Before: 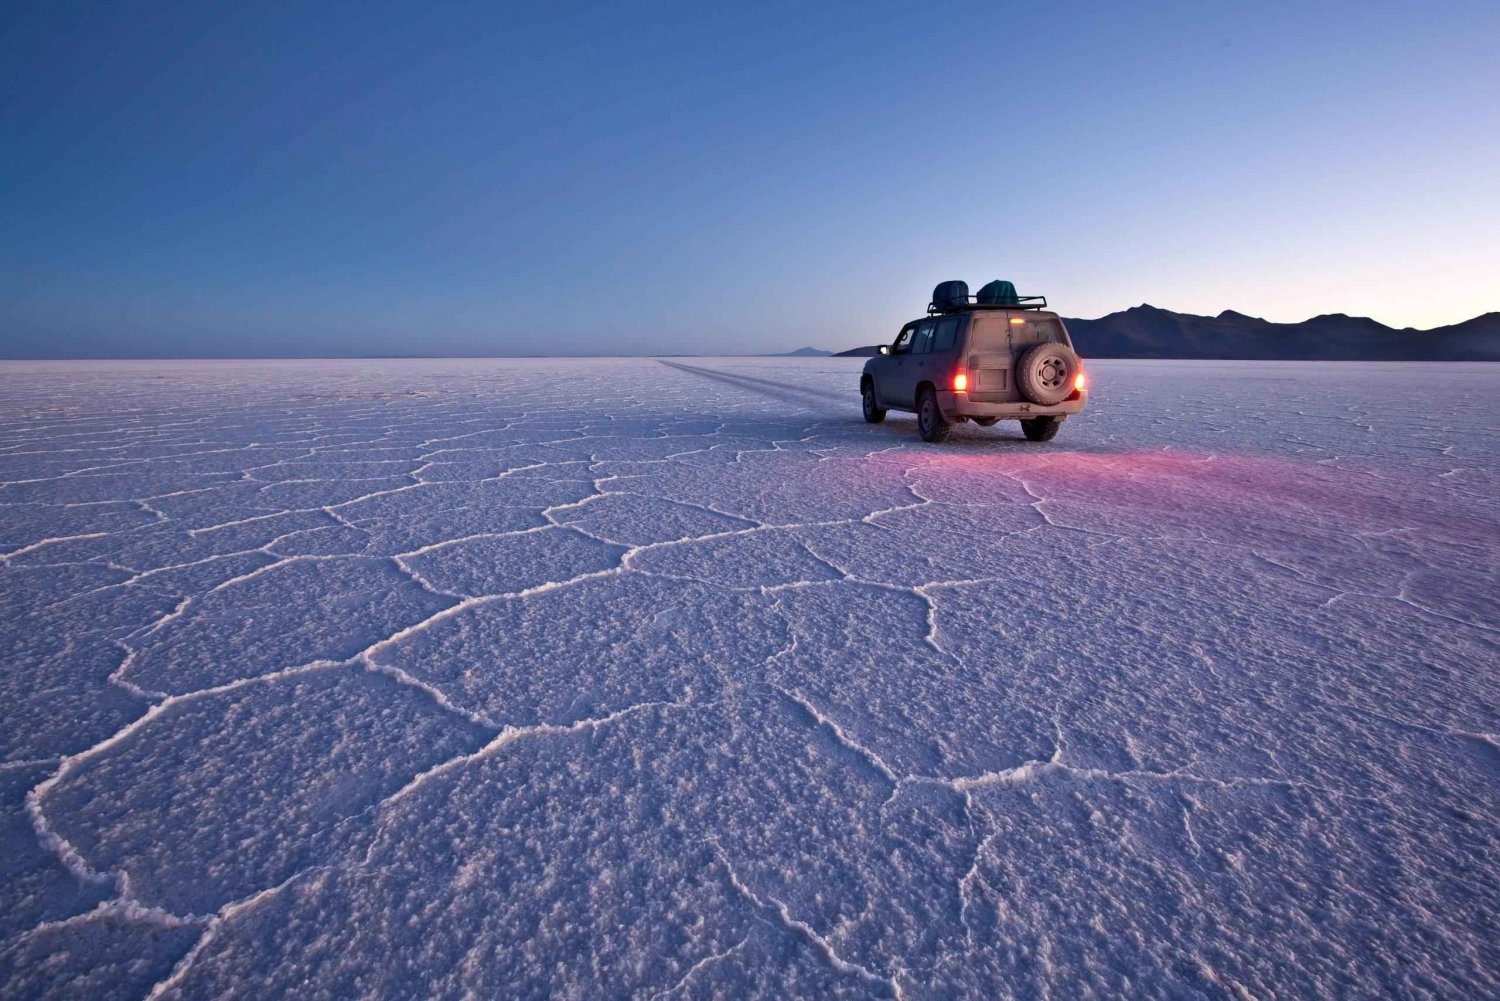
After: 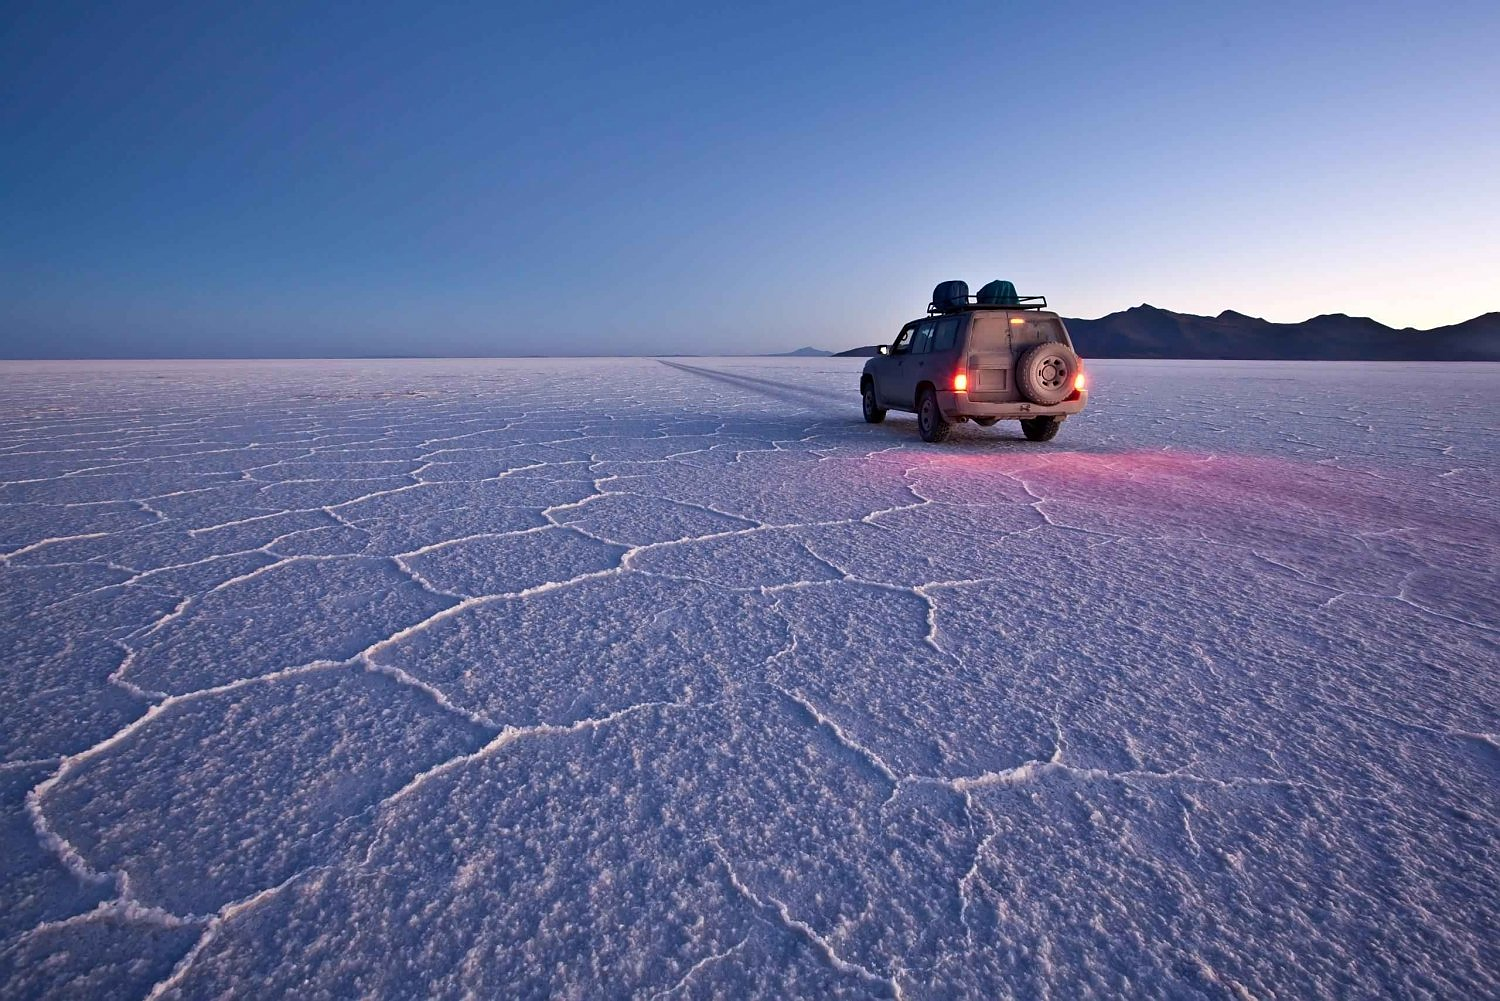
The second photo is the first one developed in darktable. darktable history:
sharpen: radius 0.983, amount 0.61
